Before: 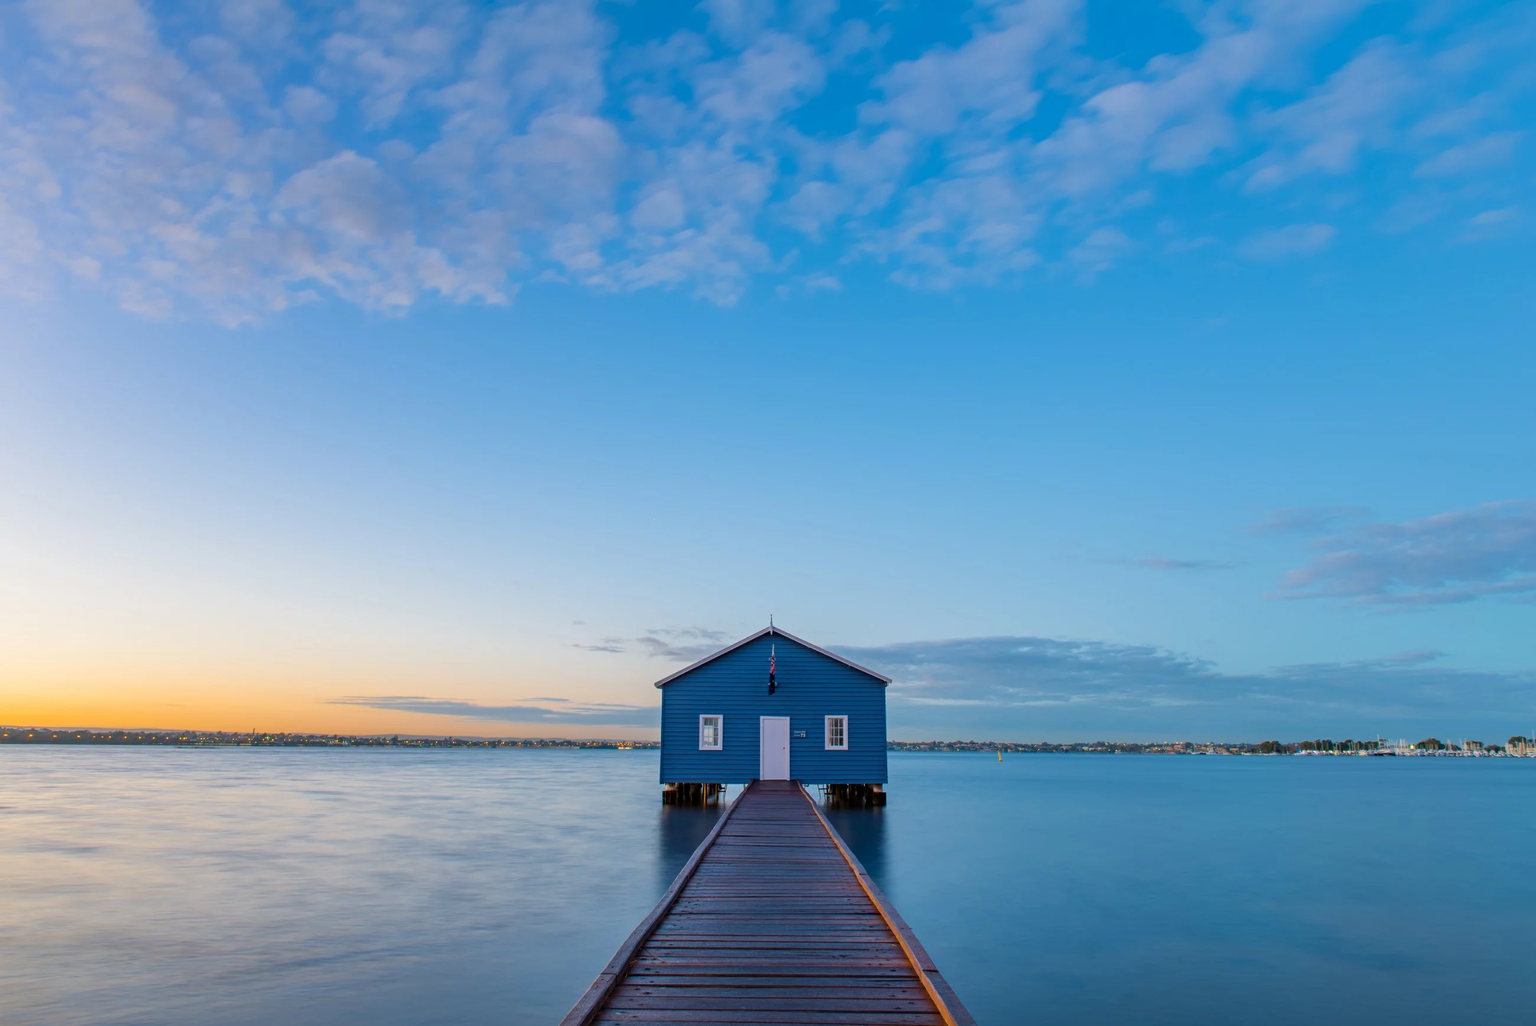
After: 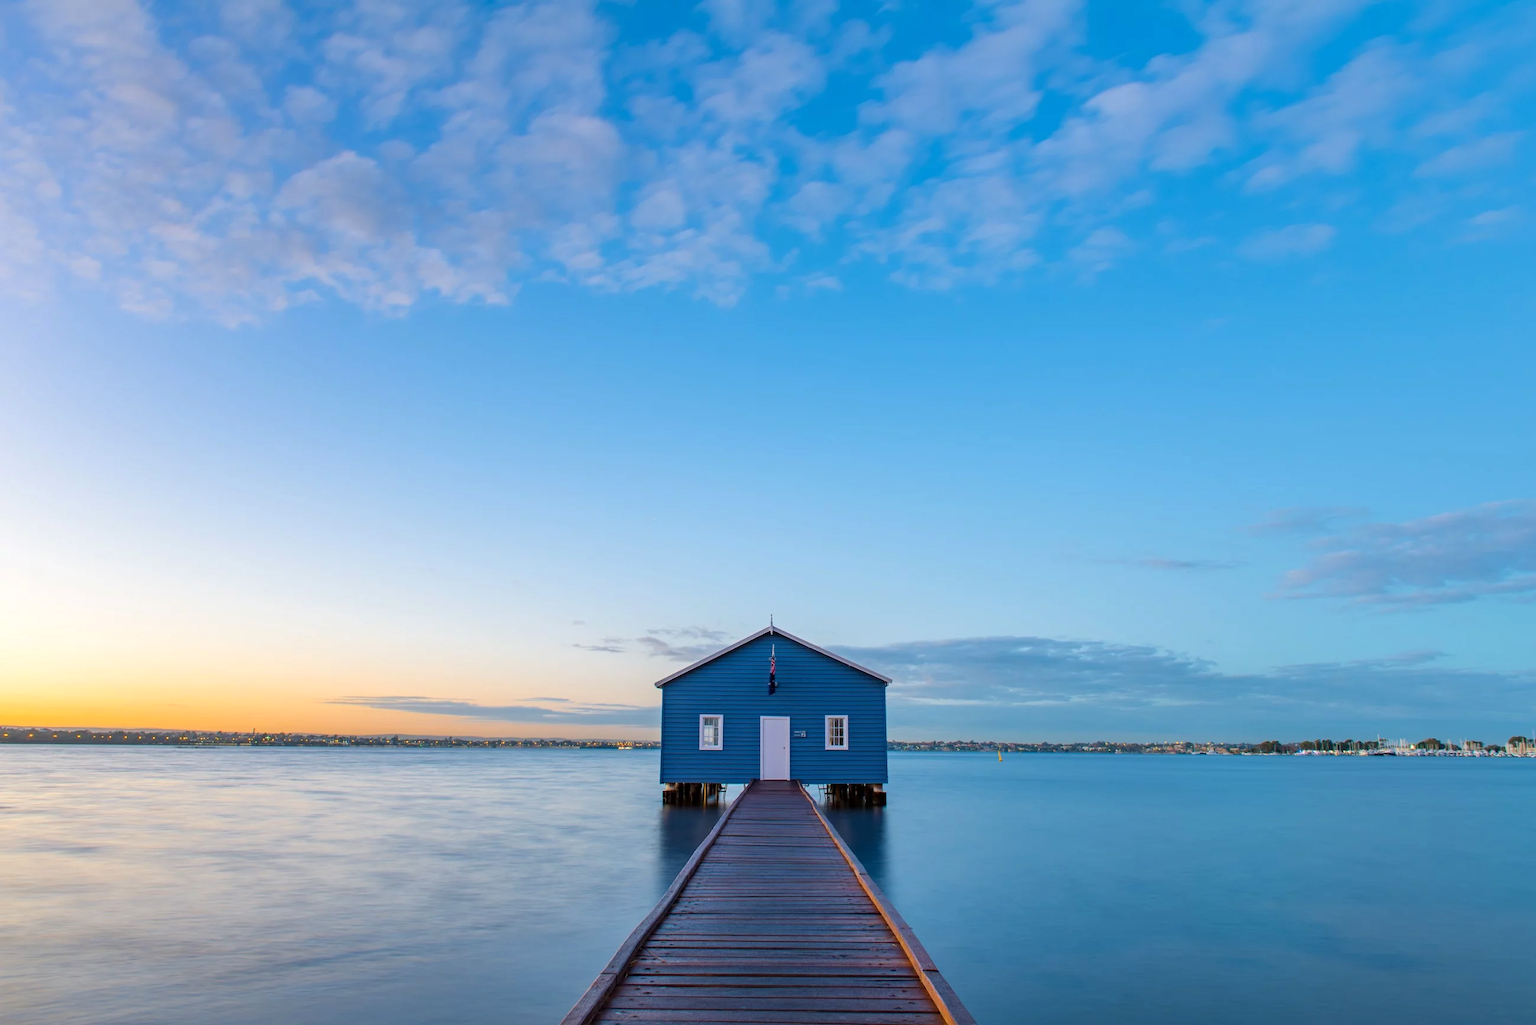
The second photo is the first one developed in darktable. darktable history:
exposure: exposure 0.209 EV, compensate exposure bias true, compensate highlight preservation false
